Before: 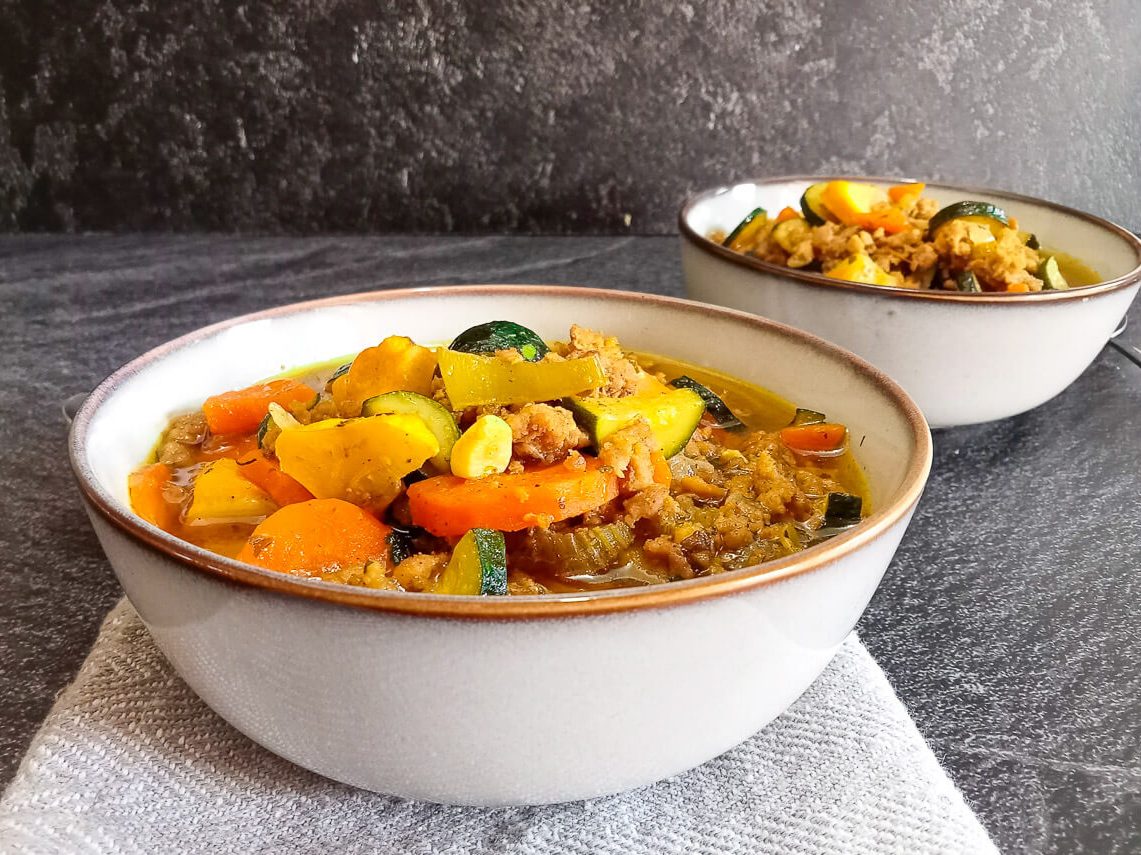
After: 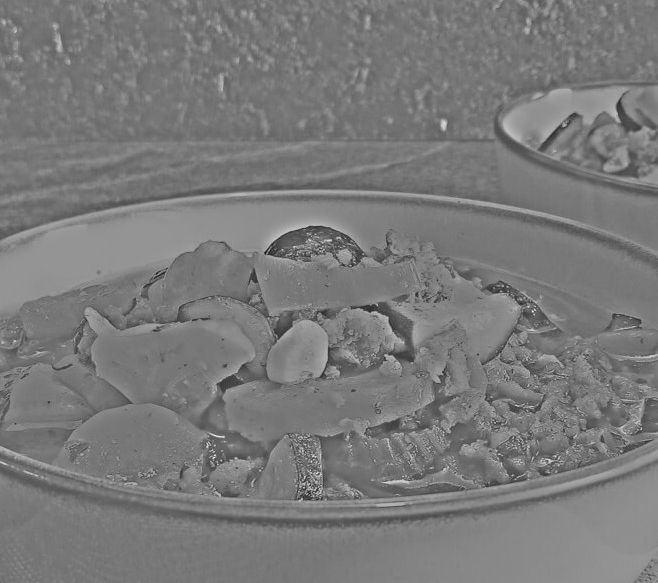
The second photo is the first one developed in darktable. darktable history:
exposure: exposure 0.7 EV, compensate highlight preservation false
crop: left 16.202%, top 11.208%, right 26.045%, bottom 20.557%
highpass: sharpness 25.84%, contrast boost 14.94%
